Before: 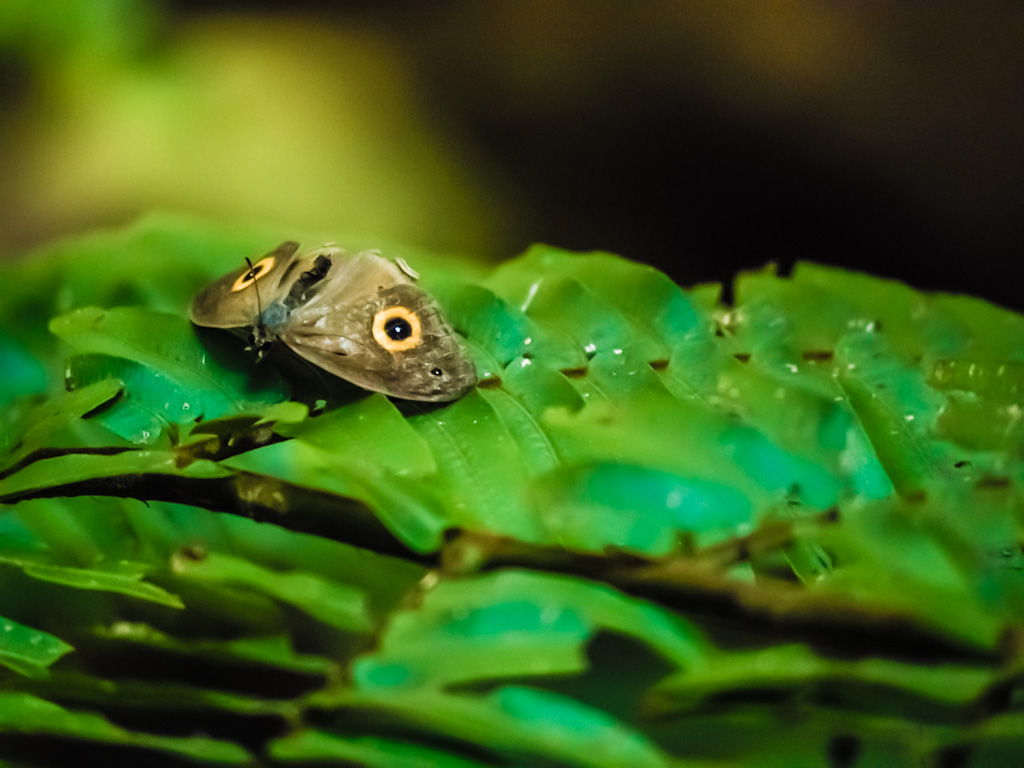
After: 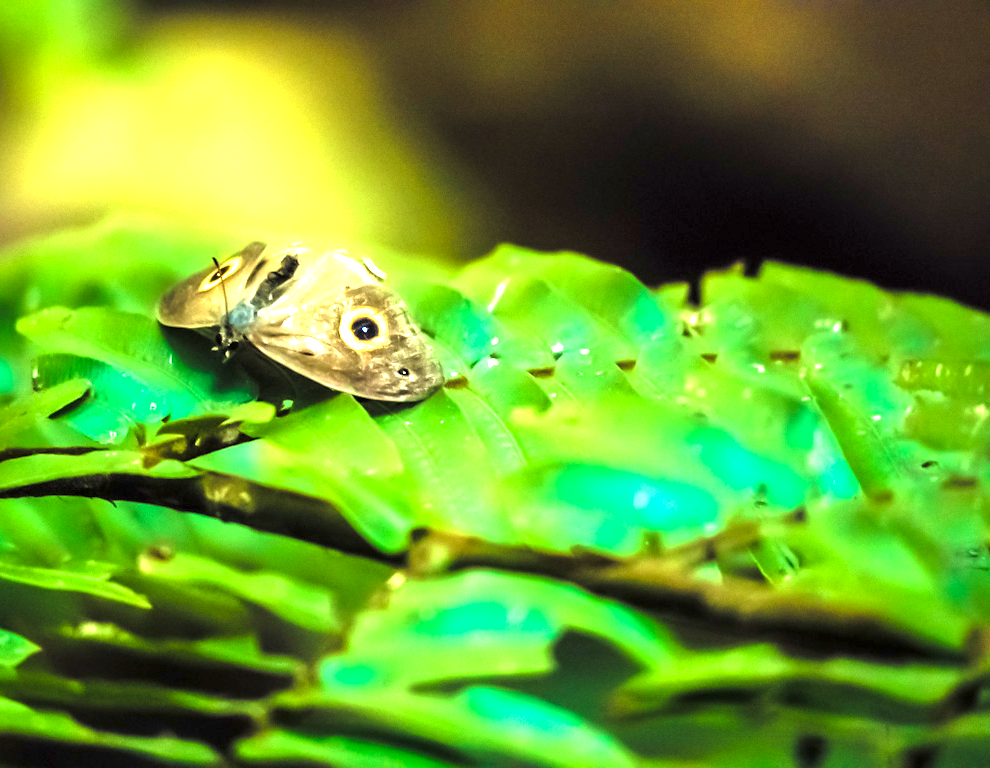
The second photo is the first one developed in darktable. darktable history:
crop and rotate: left 3.238%
exposure: black level correction 0.001, exposure 1.822 EV, compensate exposure bias true, compensate highlight preservation false
